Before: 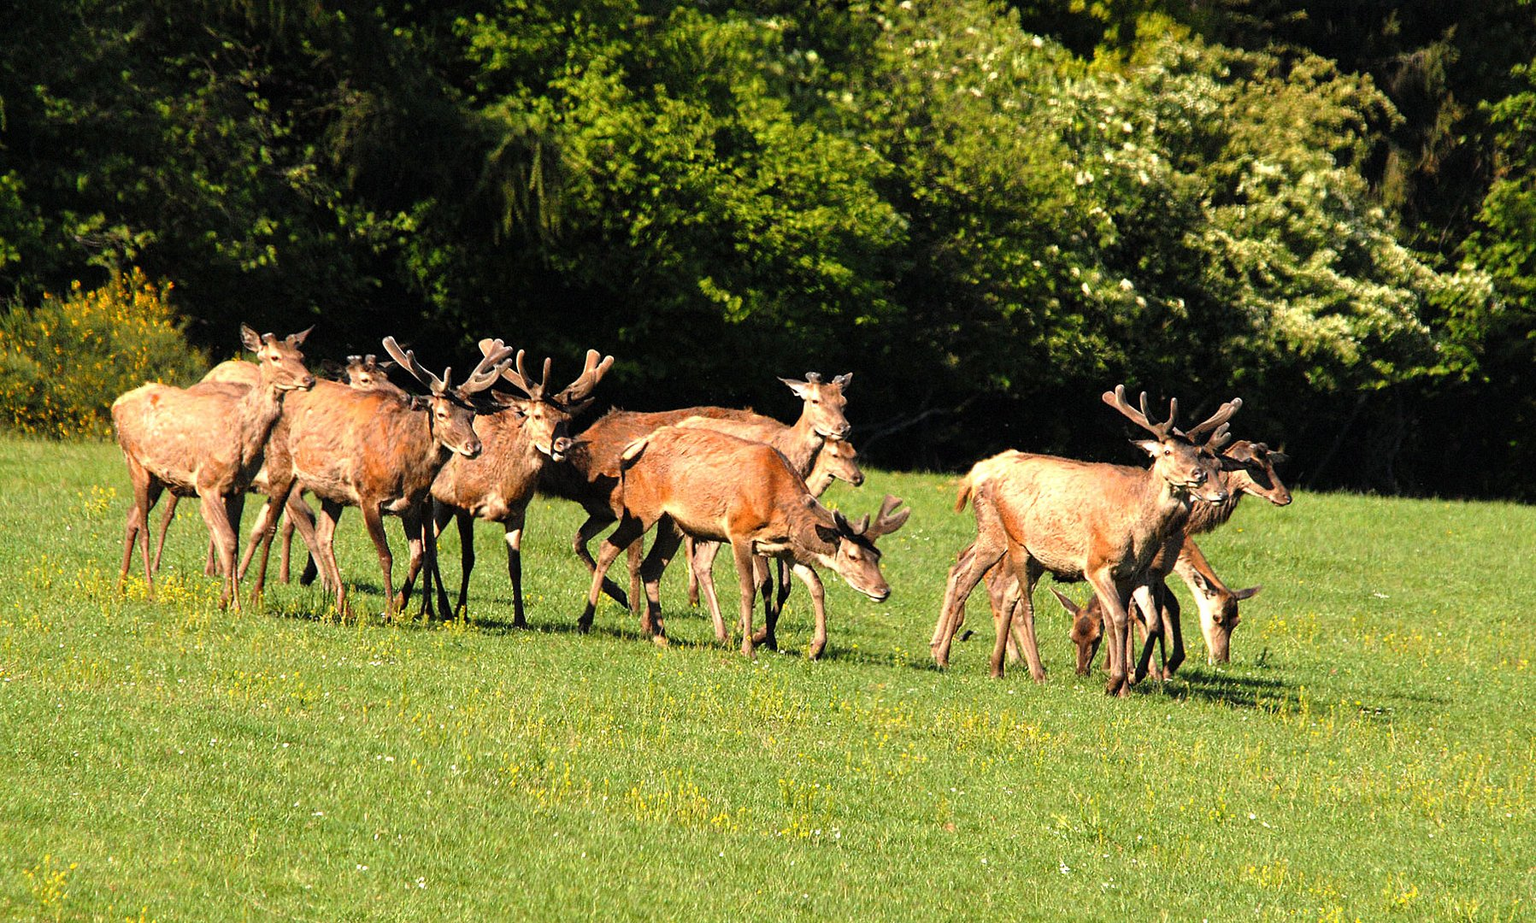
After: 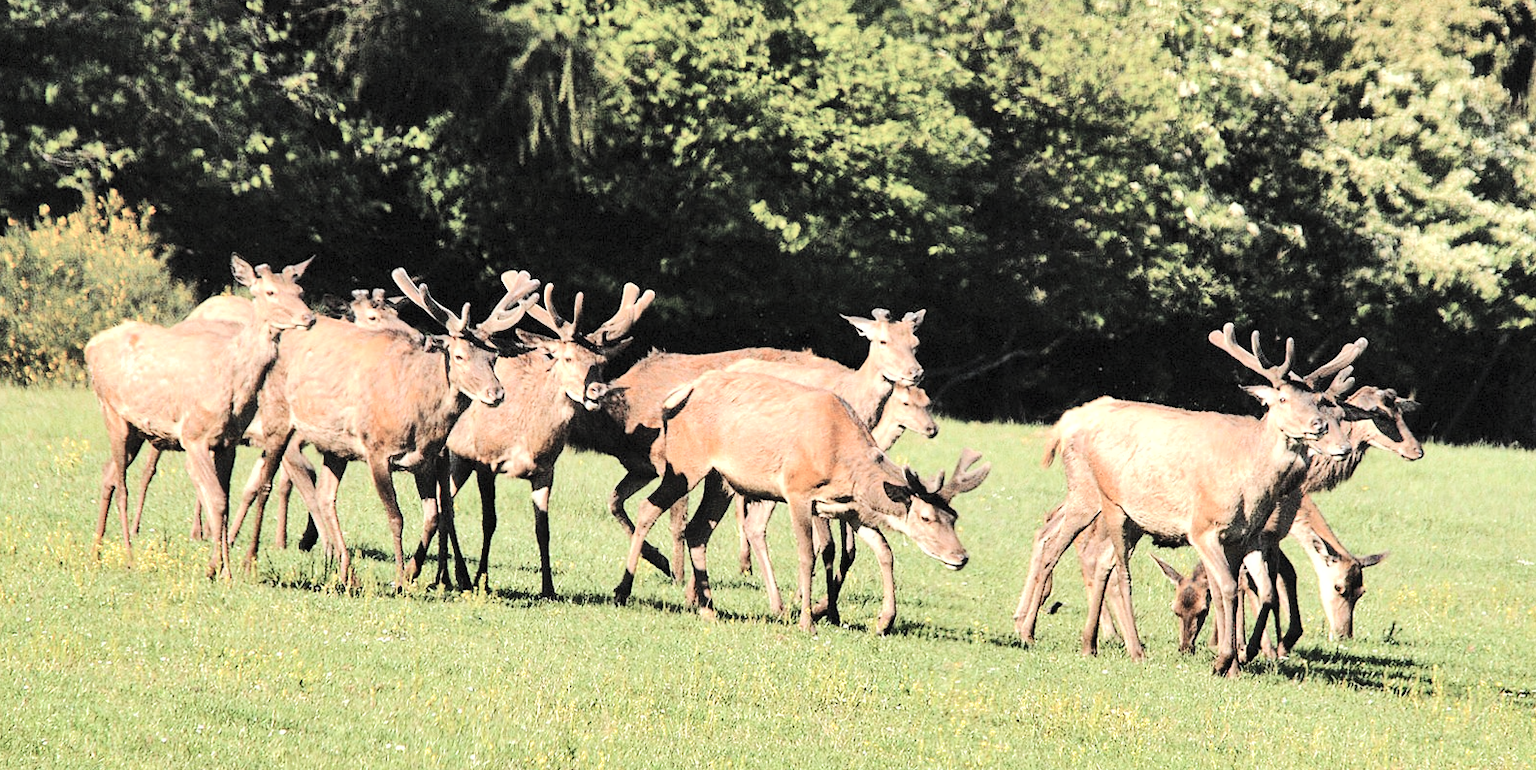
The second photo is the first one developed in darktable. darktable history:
tone equalizer: -7 EV 0.163 EV, -6 EV 0.564 EV, -5 EV 1.15 EV, -4 EV 1.36 EV, -3 EV 1.15 EV, -2 EV 0.6 EV, -1 EV 0.147 EV, edges refinement/feathering 500, mask exposure compensation -1.57 EV, preserve details no
shadows and highlights: low approximation 0.01, soften with gaussian
contrast brightness saturation: brightness 0.185, saturation -0.51
crop and rotate: left 2.4%, top 11.002%, right 9.423%, bottom 15.312%
